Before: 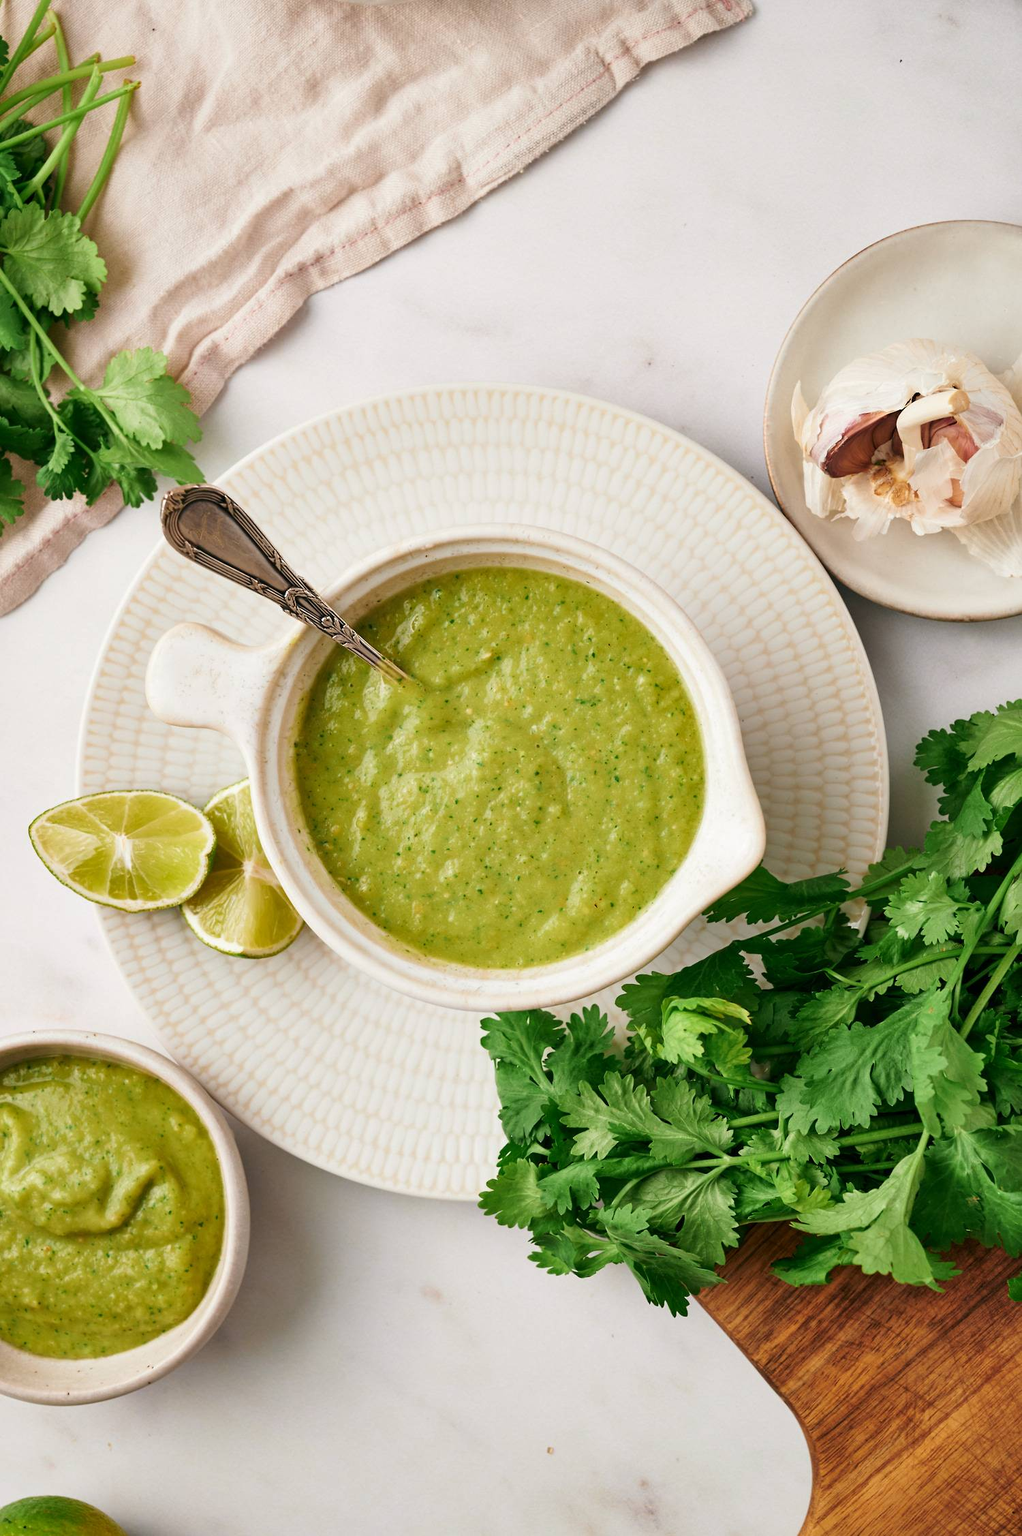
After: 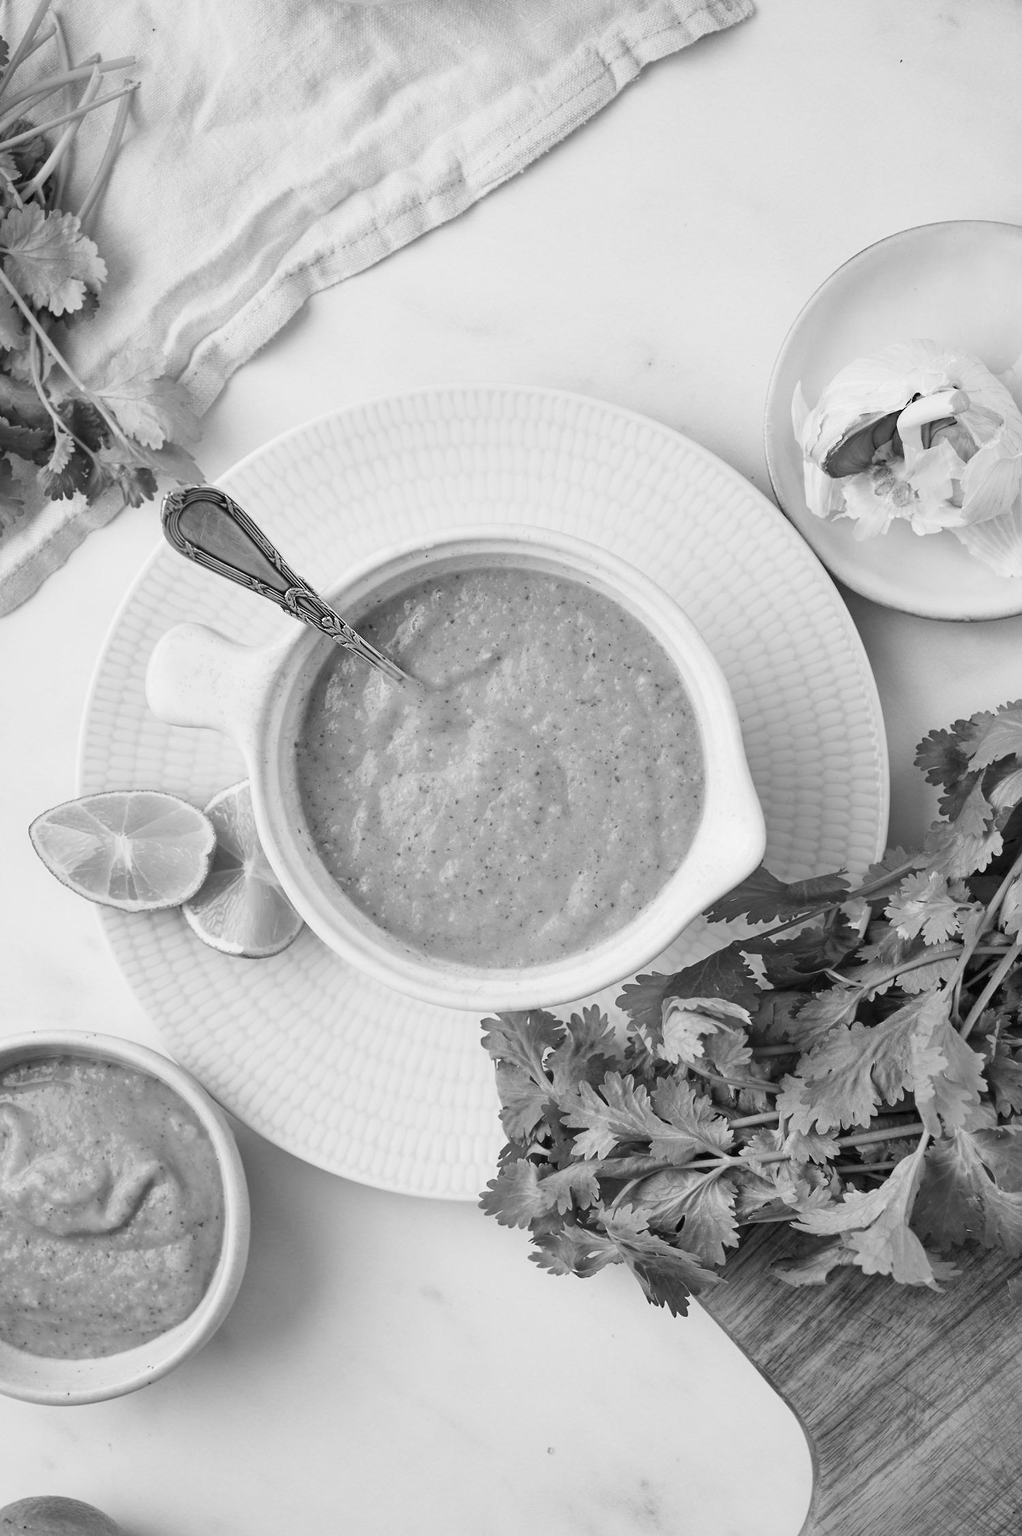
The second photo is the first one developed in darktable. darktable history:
monochrome: a 14.95, b -89.96
levels: levels [0, 0.43, 0.984]
